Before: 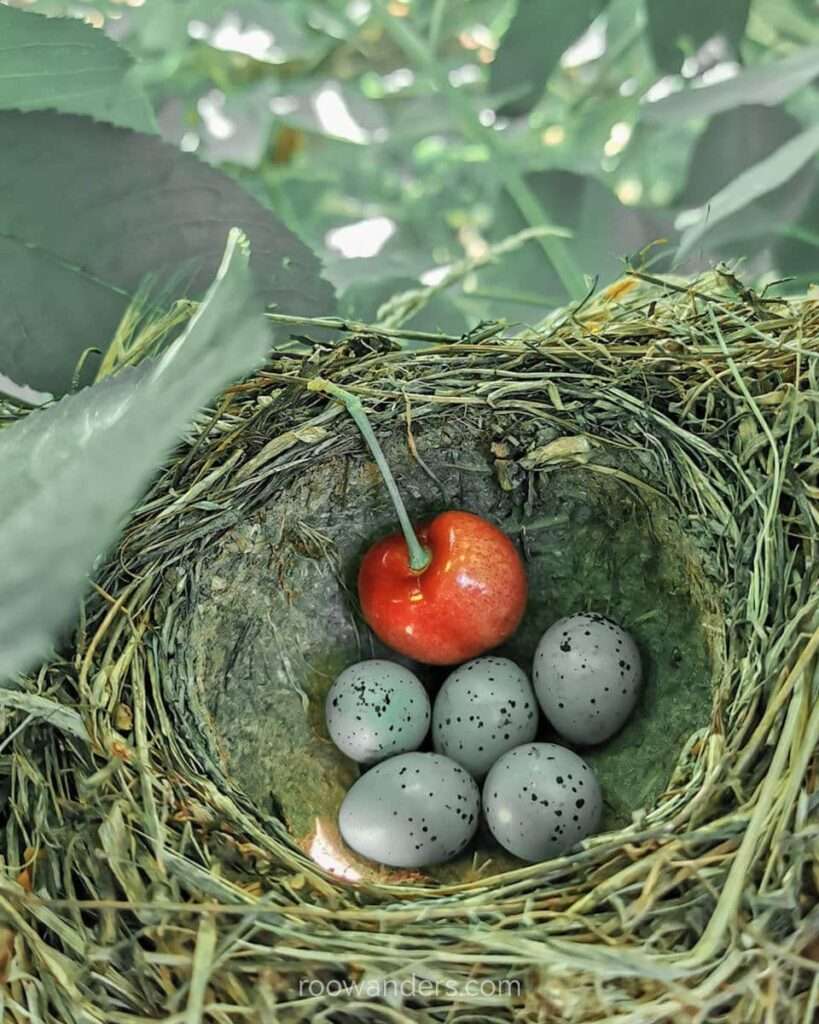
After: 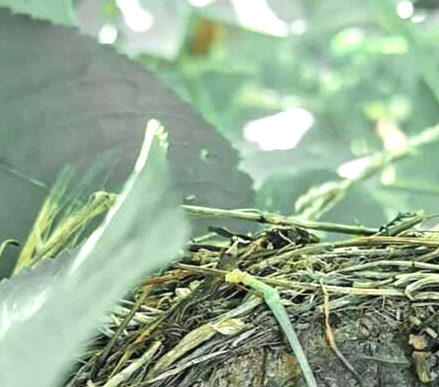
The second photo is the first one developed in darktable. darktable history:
color balance rgb: linear chroma grading › global chroma 1.5%, linear chroma grading › mid-tones -1%, perceptual saturation grading › global saturation -3%, perceptual saturation grading › shadows -2%
crop: left 10.121%, top 10.631%, right 36.218%, bottom 51.526%
exposure: black level correction 0, exposure 0.7 EV, compensate exposure bias true, compensate highlight preservation false
